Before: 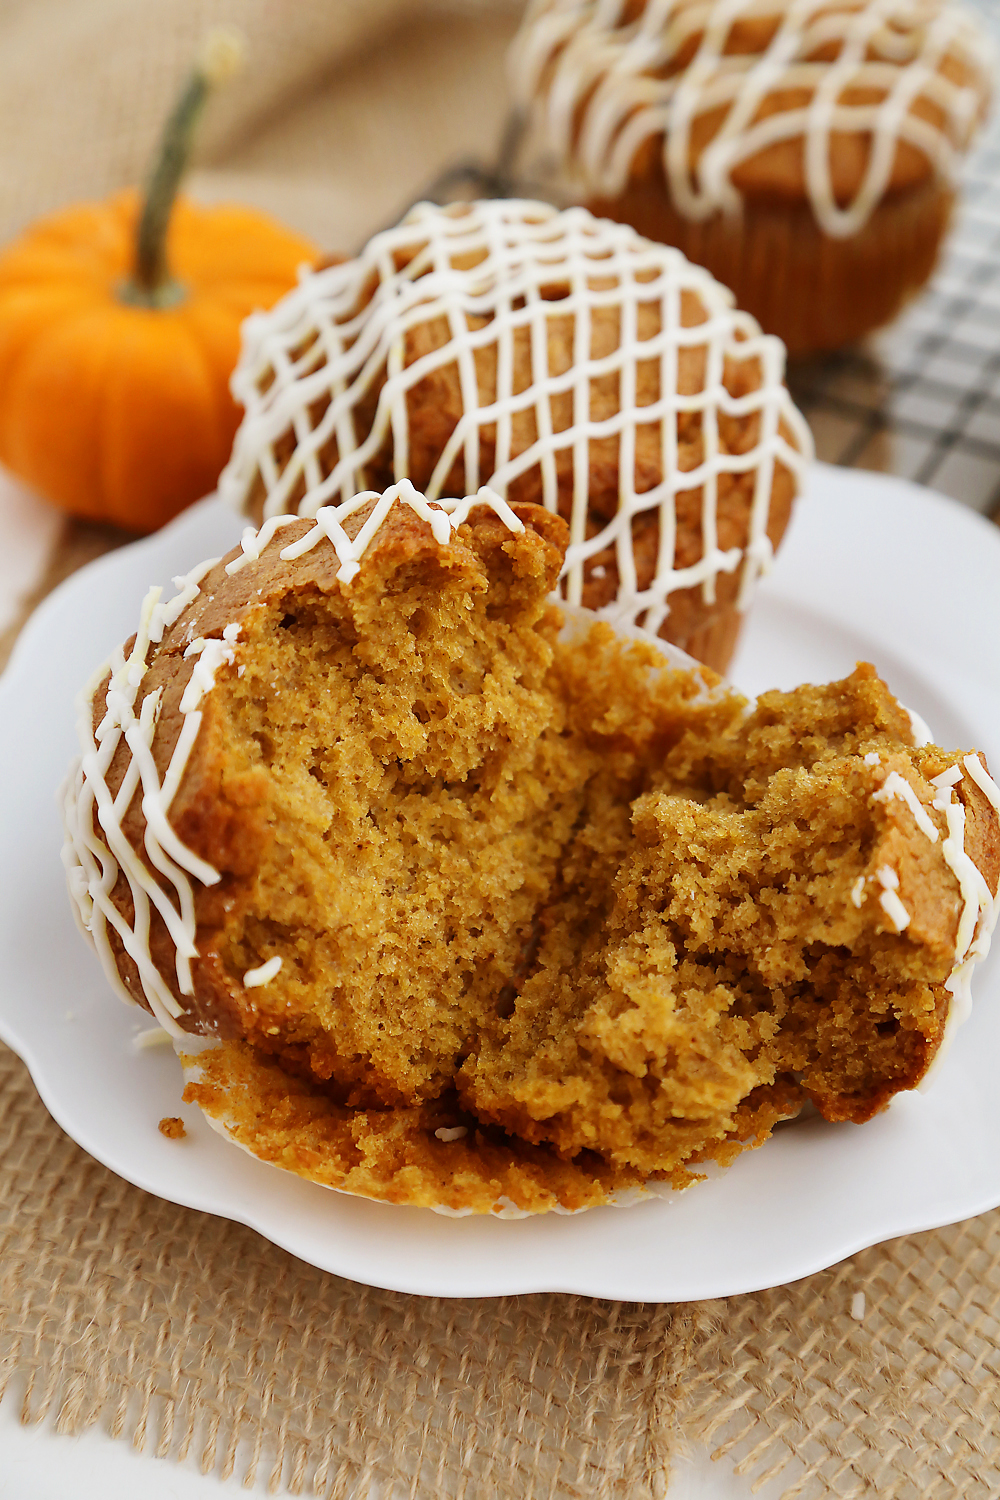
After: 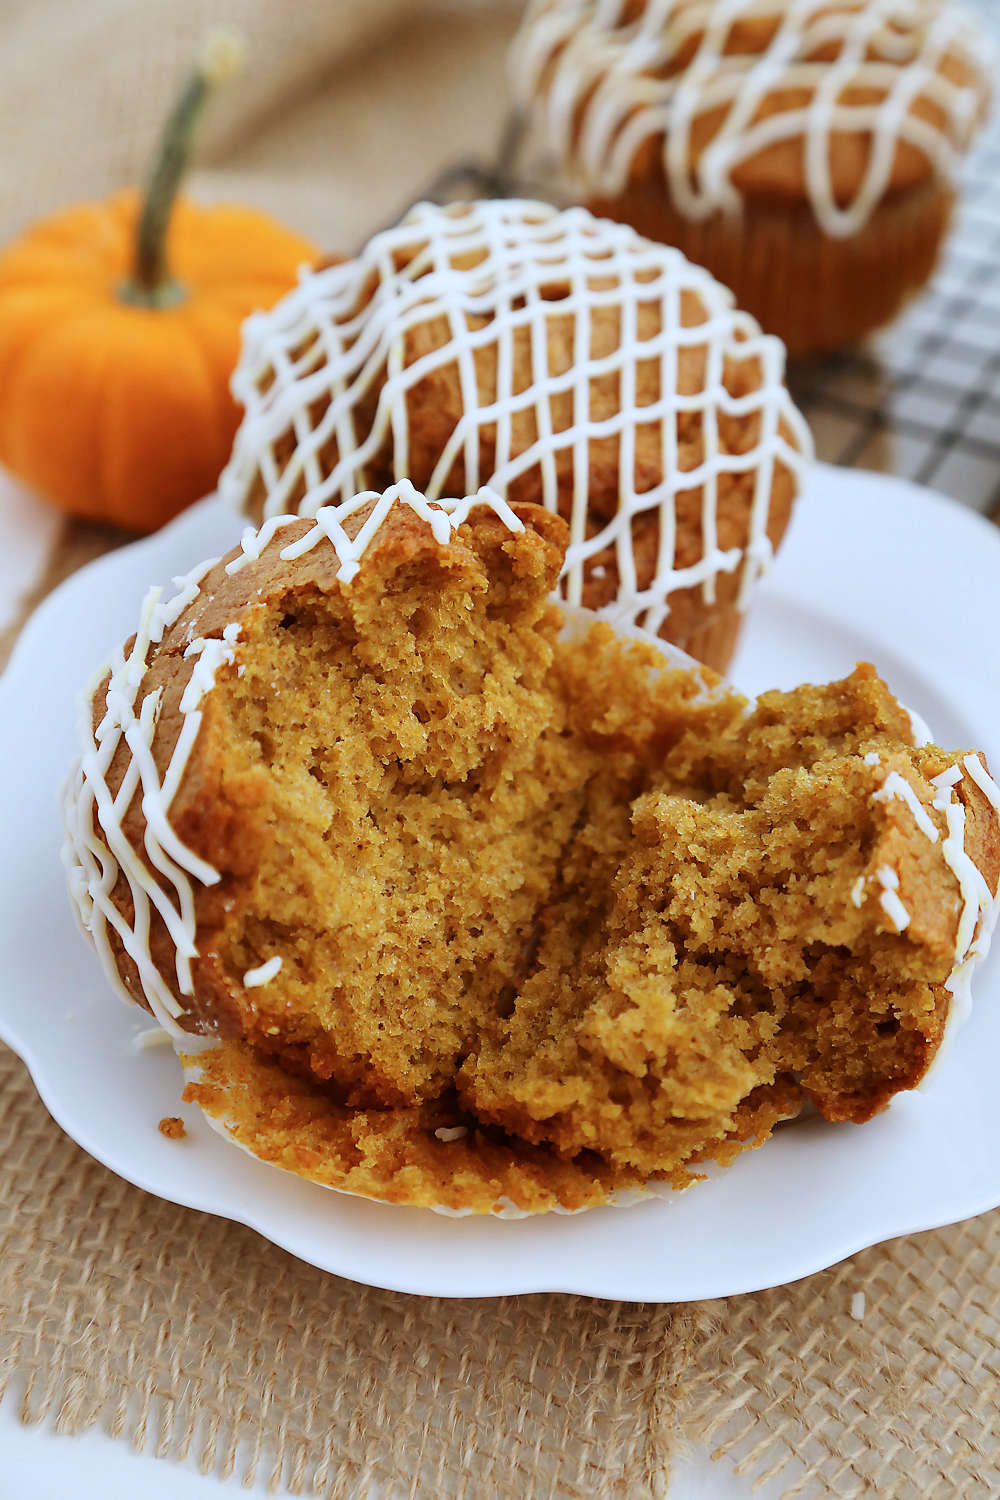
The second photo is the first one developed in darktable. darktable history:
color calibration: x 0.37, y 0.382, temperature 4313.51 K
